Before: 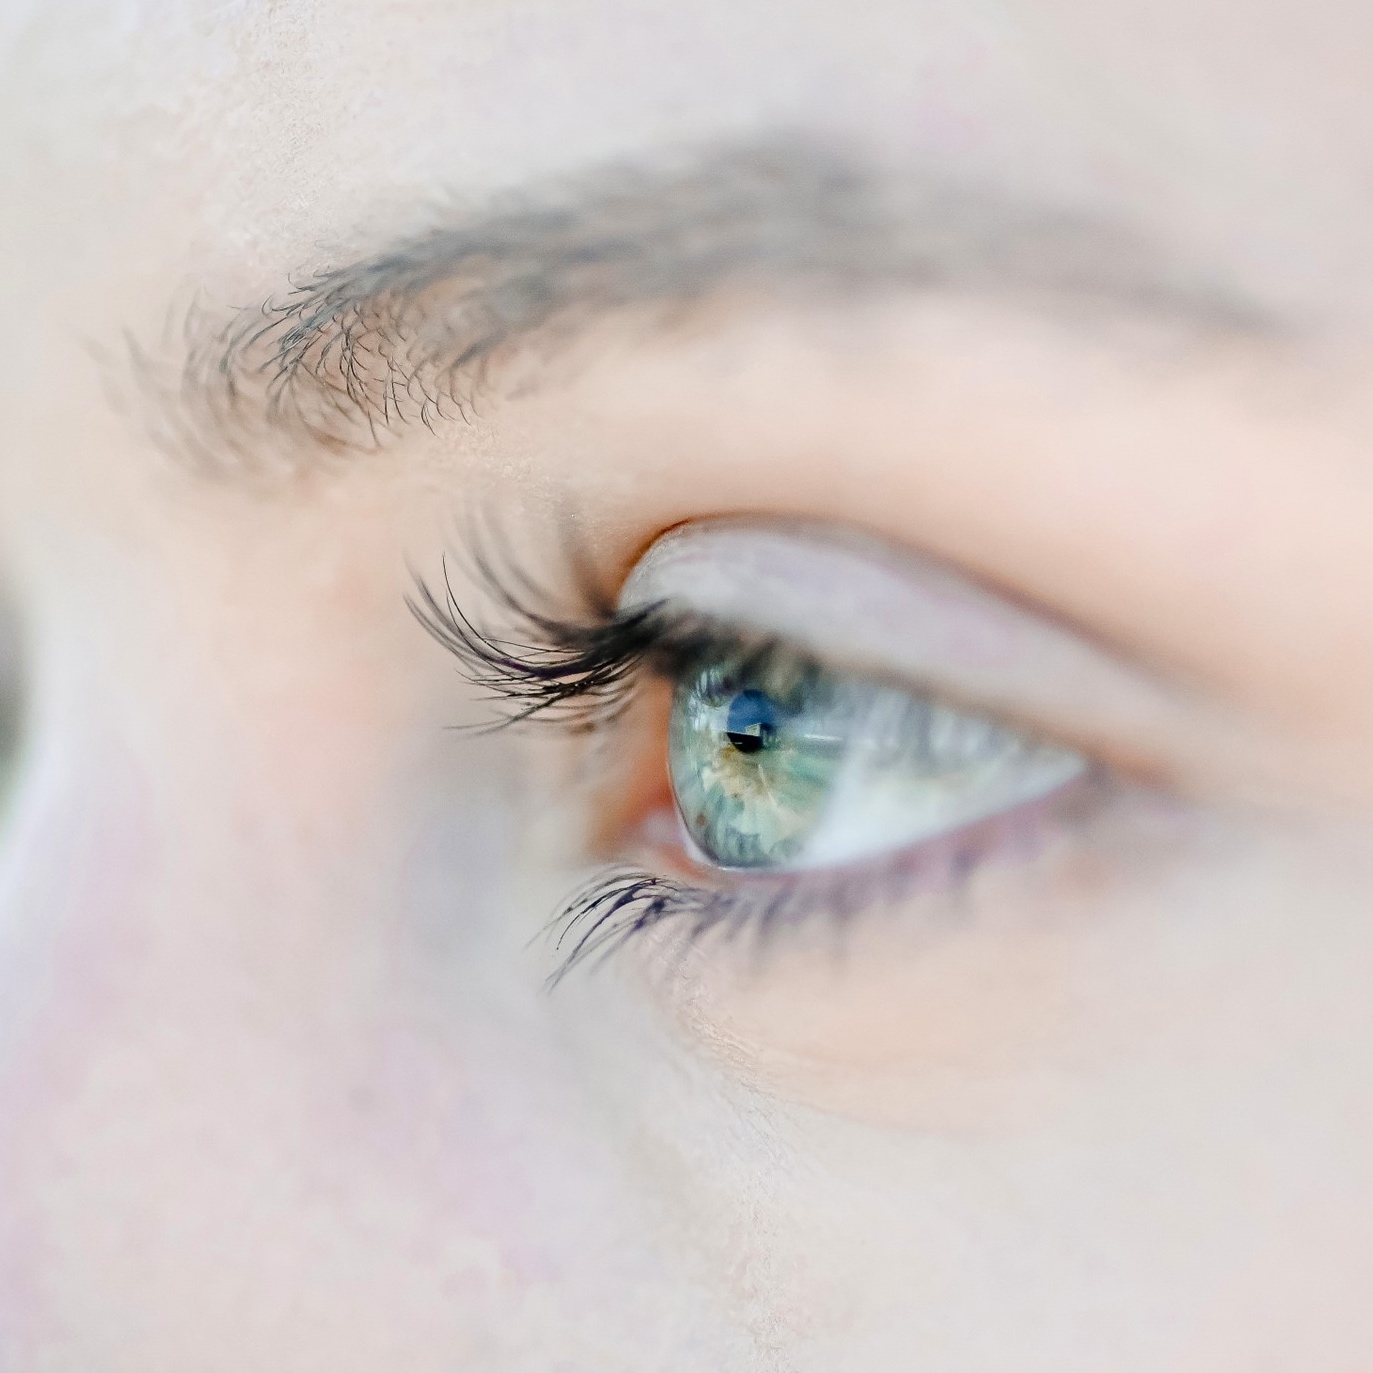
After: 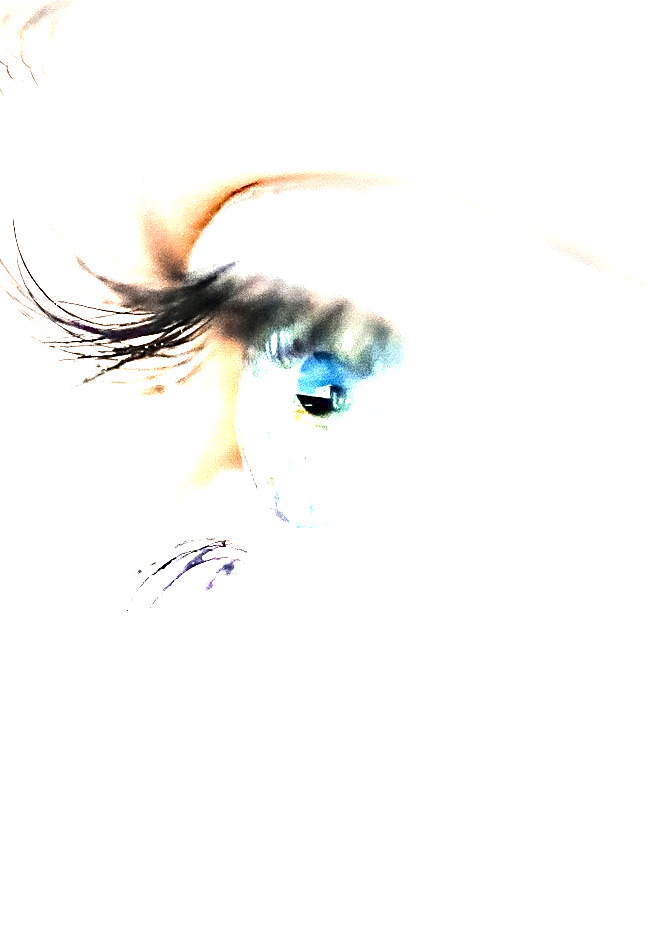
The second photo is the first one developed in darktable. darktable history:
tone equalizer: -8 EV -0.75 EV, -7 EV -0.7 EV, -6 EV -0.6 EV, -5 EV -0.4 EV, -3 EV 0.4 EV, -2 EV 0.6 EV, -1 EV 0.7 EV, +0 EV 0.75 EV, edges refinement/feathering 500, mask exposure compensation -1.57 EV, preserve details no
exposure: exposure 1.223 EV, compensate highlight preservation false
crop: left 31.379%, top 24.658%, right 20.326%, bottom 6.628%
sharpen: on, module defaults
graduated density: density -3.9 EV
